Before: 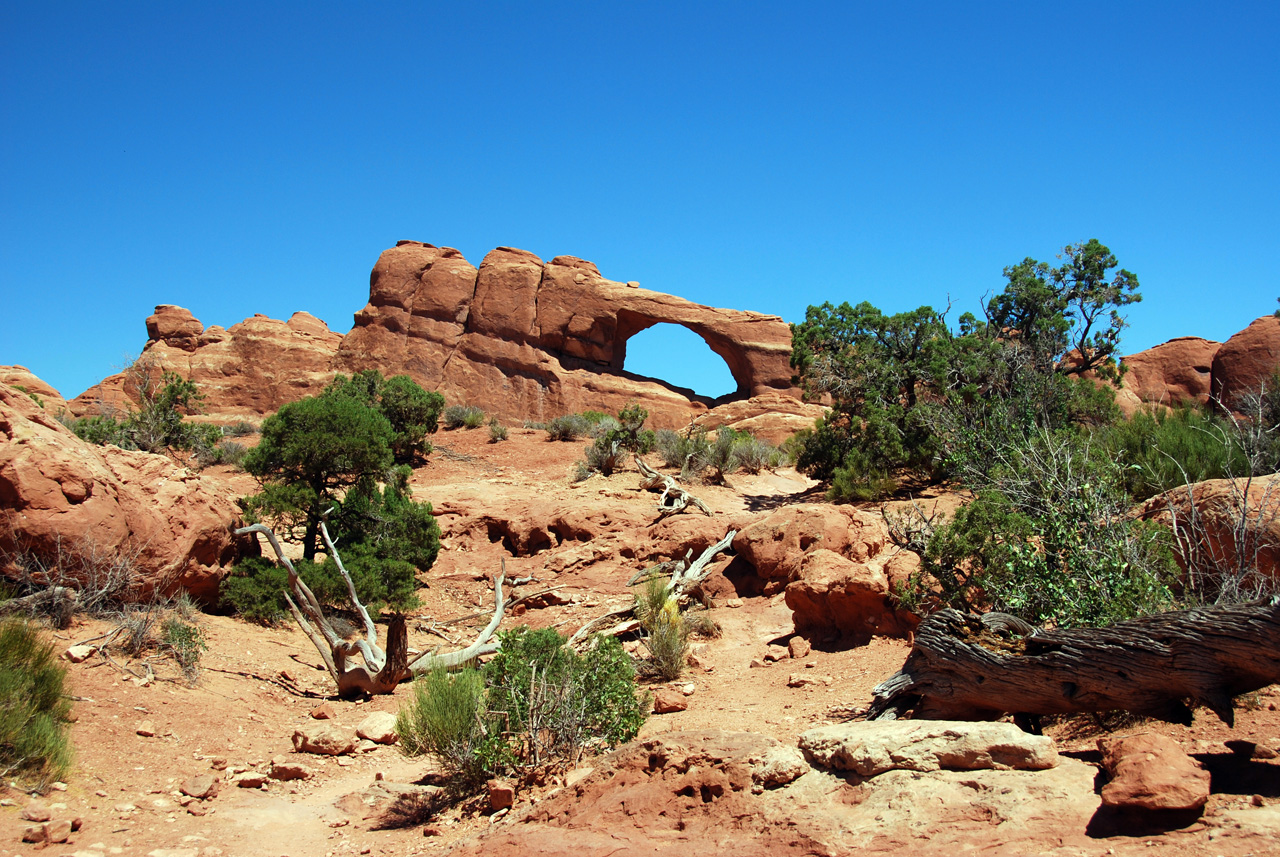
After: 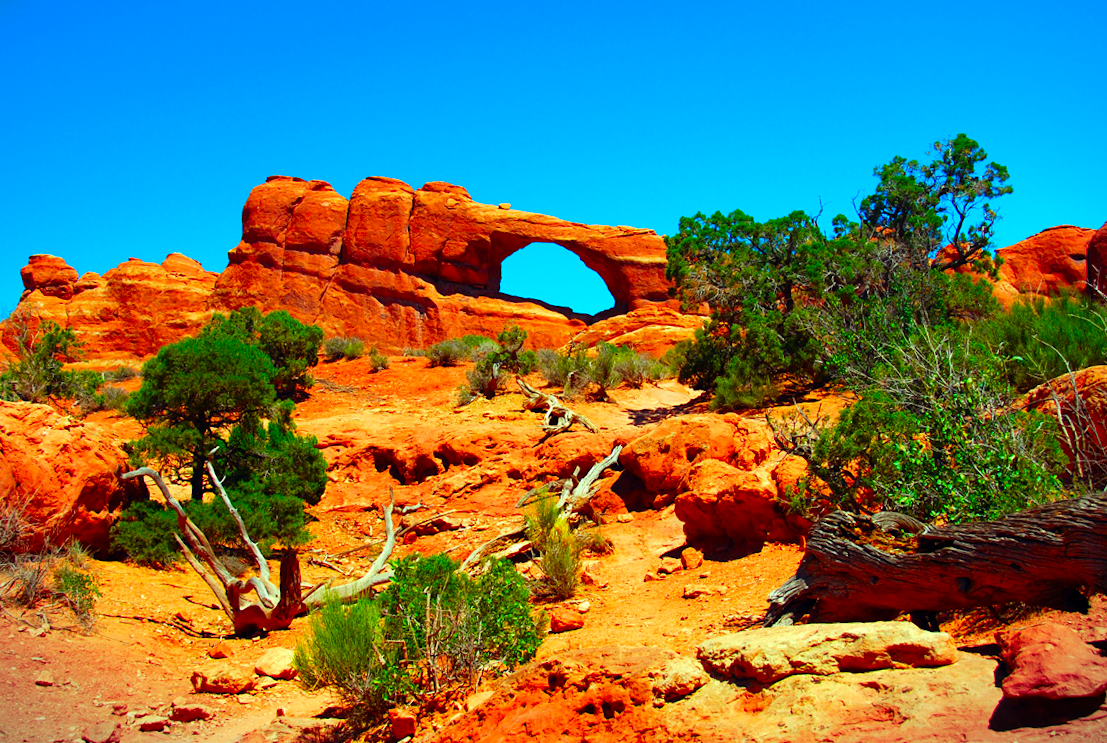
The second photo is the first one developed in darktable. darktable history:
vignetting: fall-off start 99.74%, width/height ratio 1.319
color correction: highlights a* 1.69, highlights b* -1.72, saturation 2.51
crop and rotate: angle 3.4°, left 5.921%, top 5.689%
